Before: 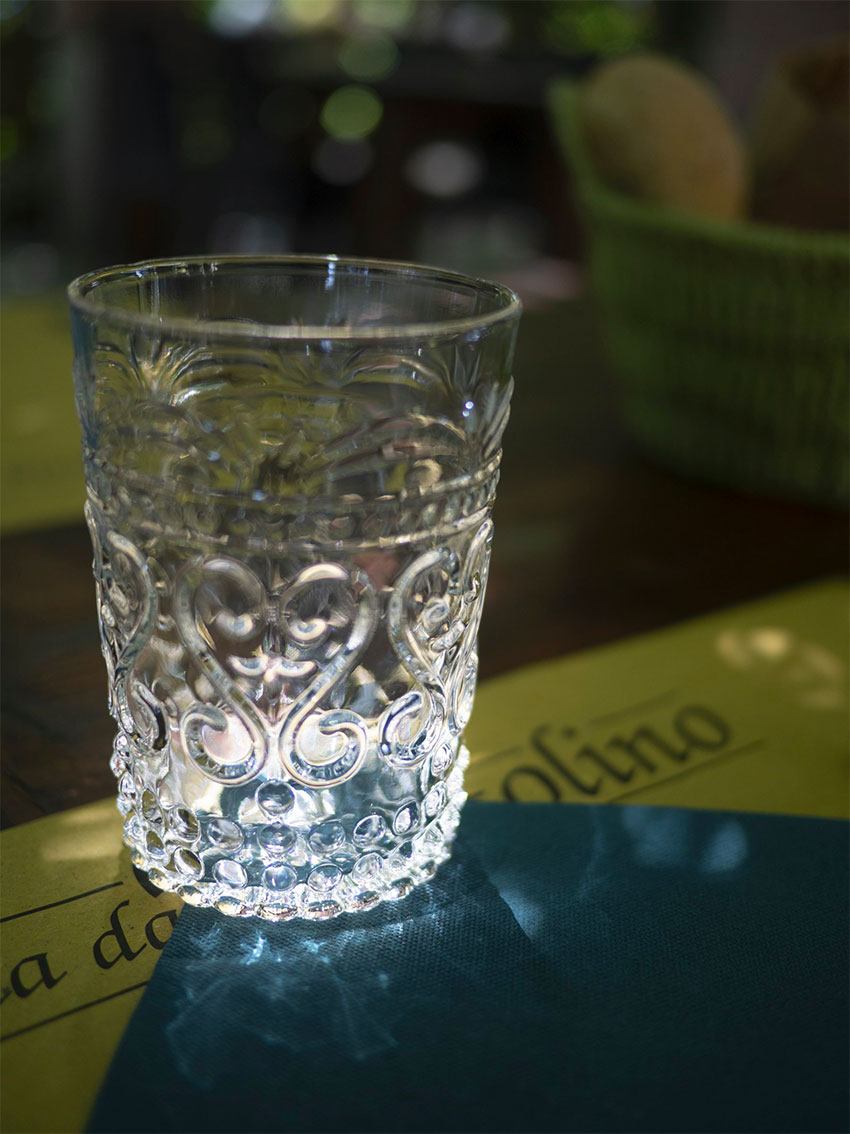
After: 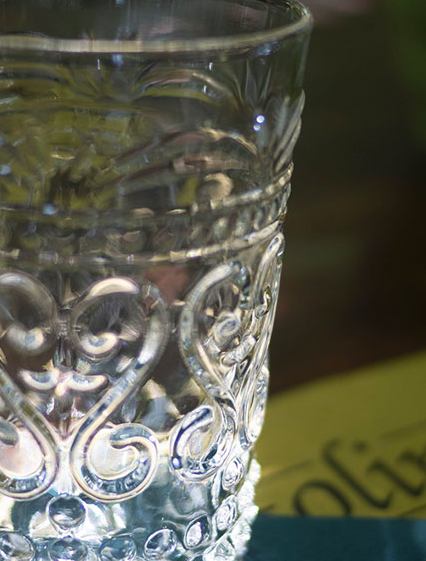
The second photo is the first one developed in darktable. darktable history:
crop: left 24.676%, top 25.271%, right 25.128%, bottom 25.195%
